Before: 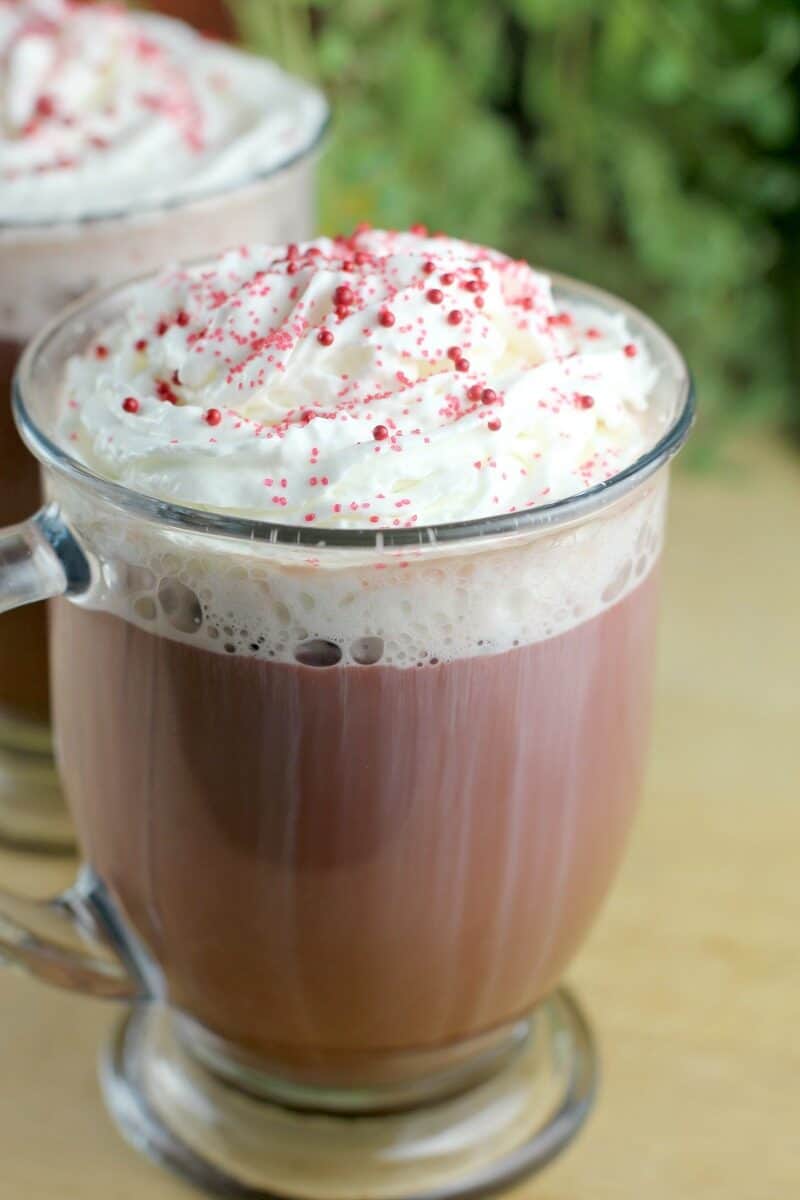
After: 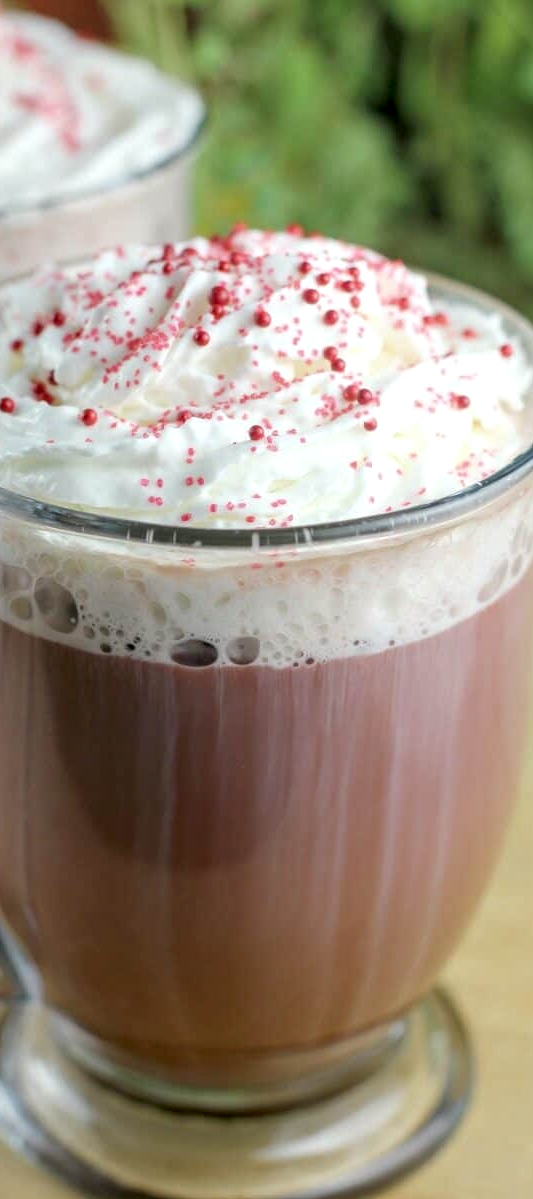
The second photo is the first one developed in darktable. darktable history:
local contrast: on, module defaults
crop and rotate: left 15.546%, right 17.787%
